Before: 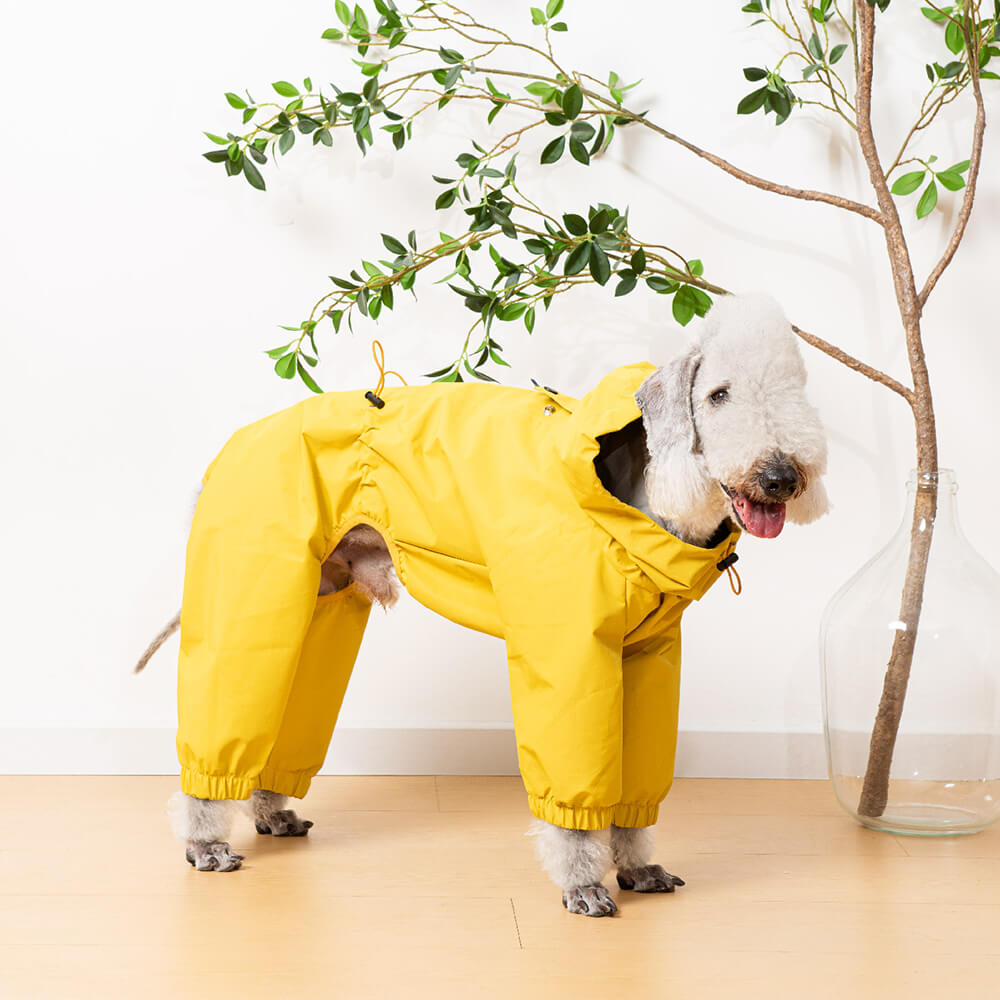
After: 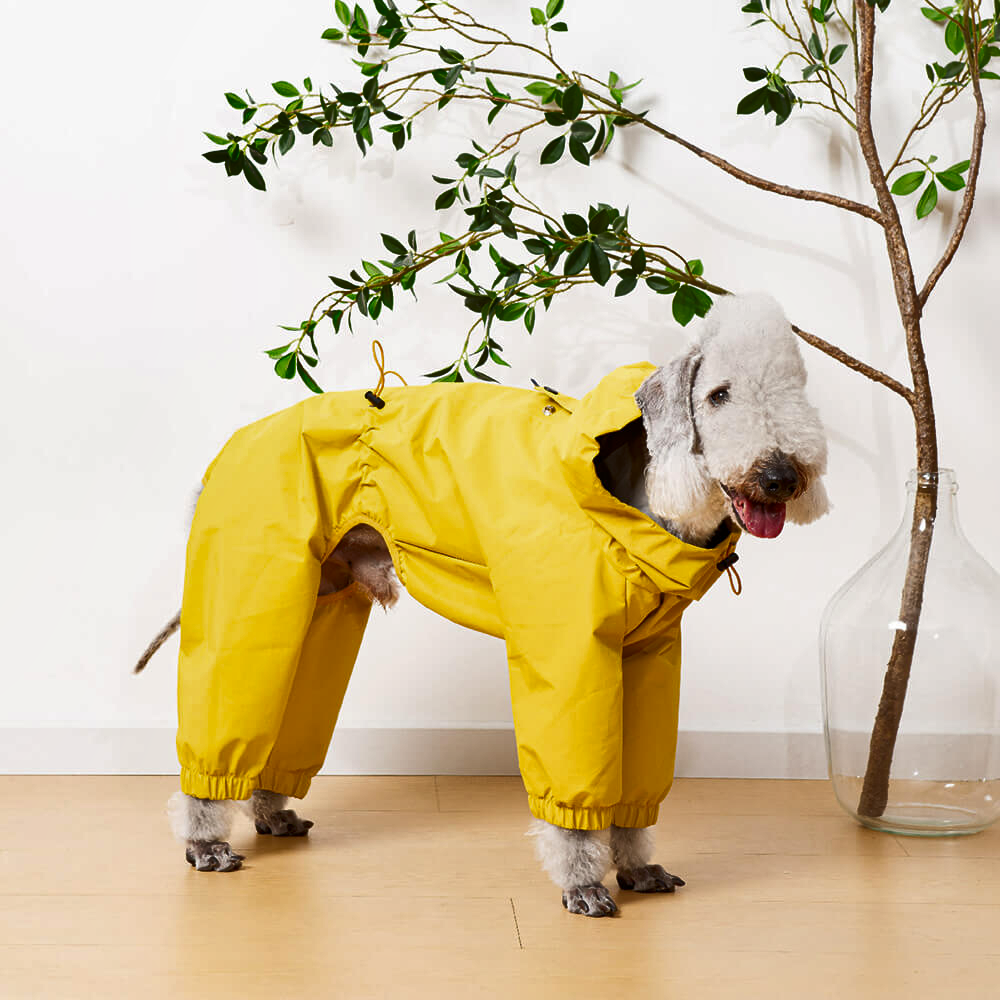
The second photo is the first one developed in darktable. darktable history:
contrast brightness saturation: brightness -0.09
shadows and highlights: soften with gaussian
tone equalizer: -8 EV -0.55 EV
